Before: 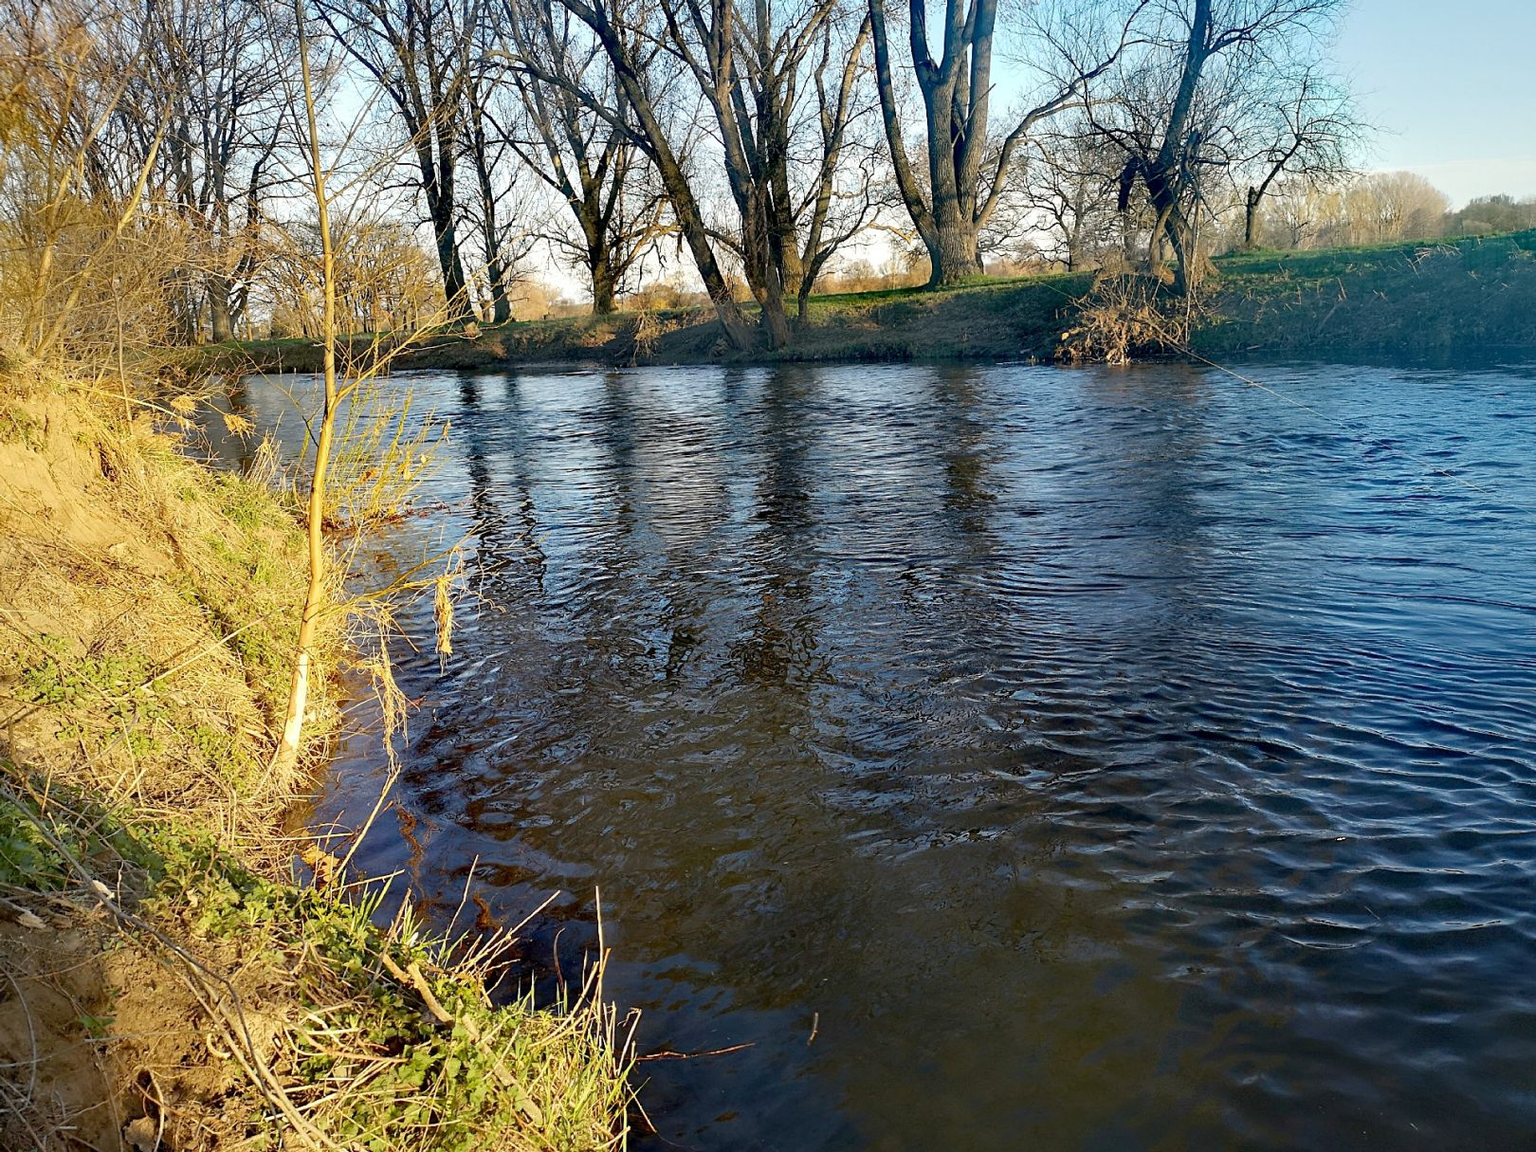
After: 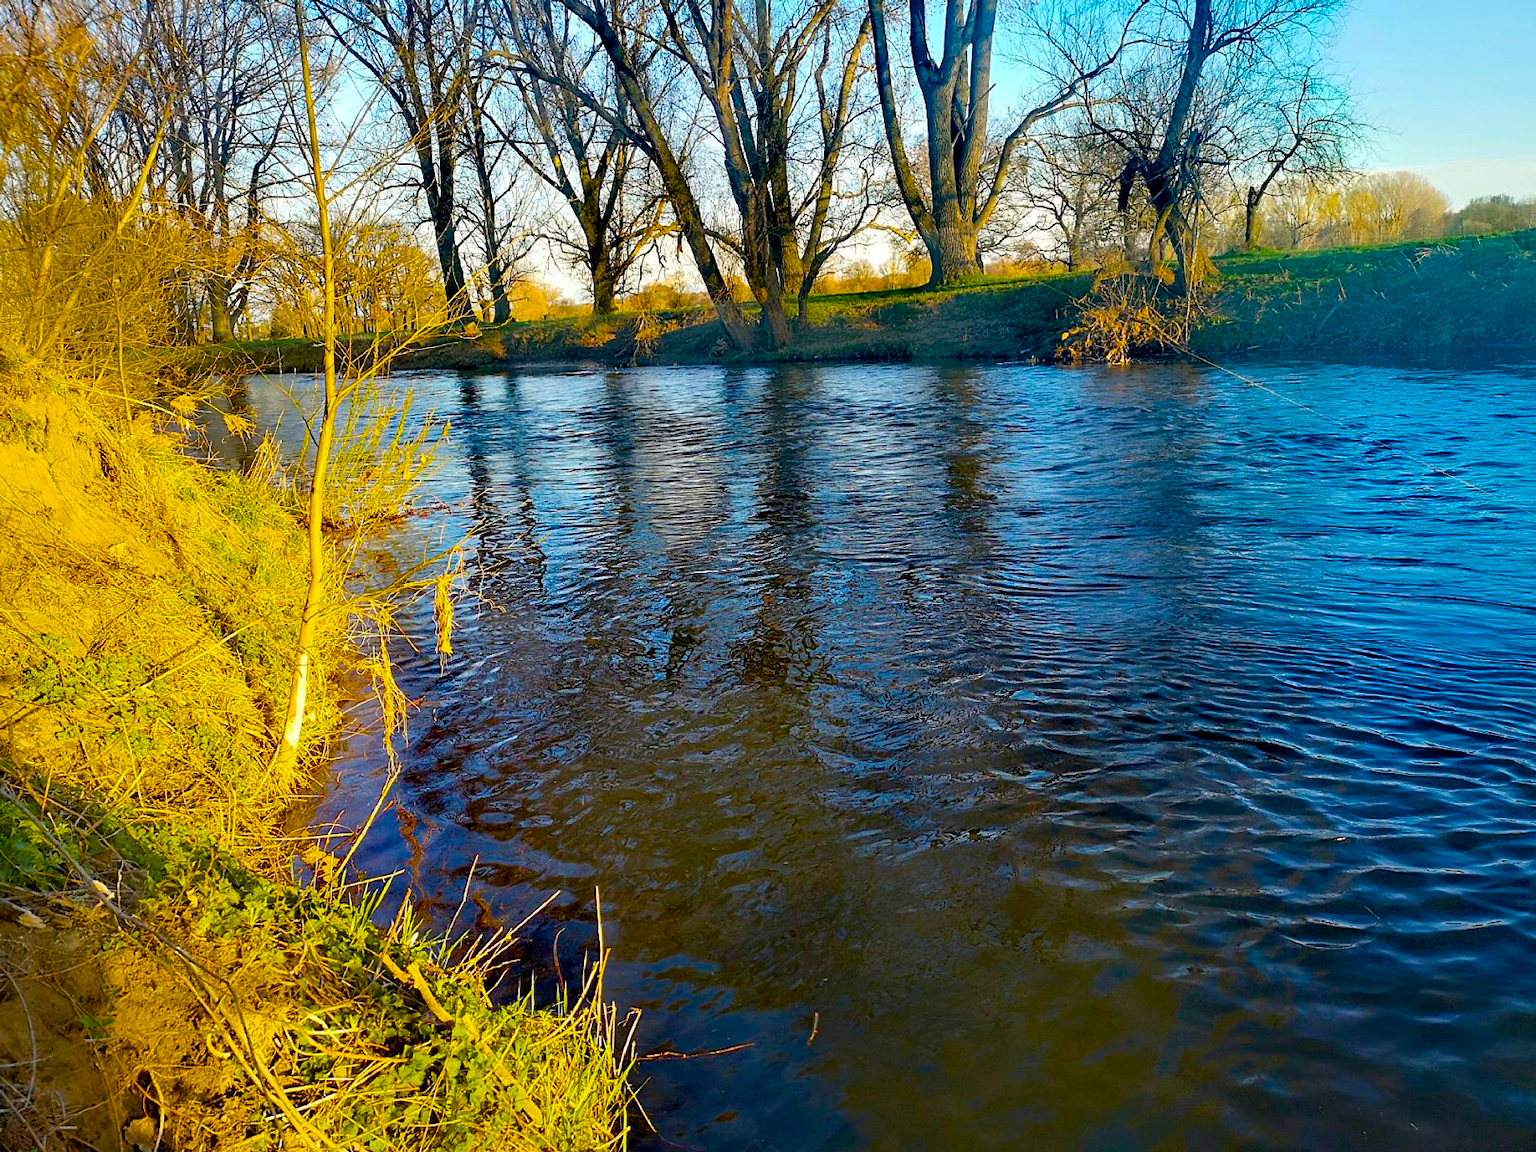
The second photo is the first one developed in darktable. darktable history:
color balance rgb: perceptual saturation grading › global saturation 99.64%, global vibrance 20%
